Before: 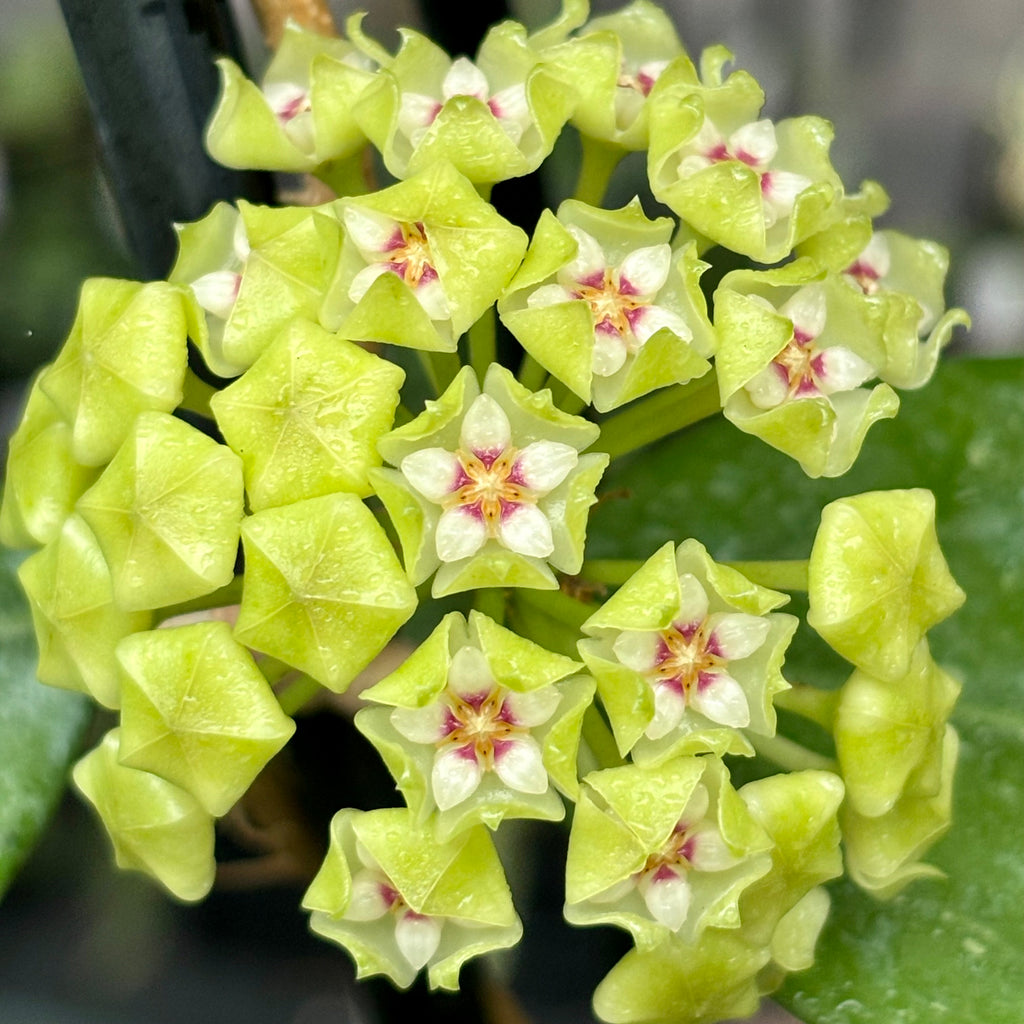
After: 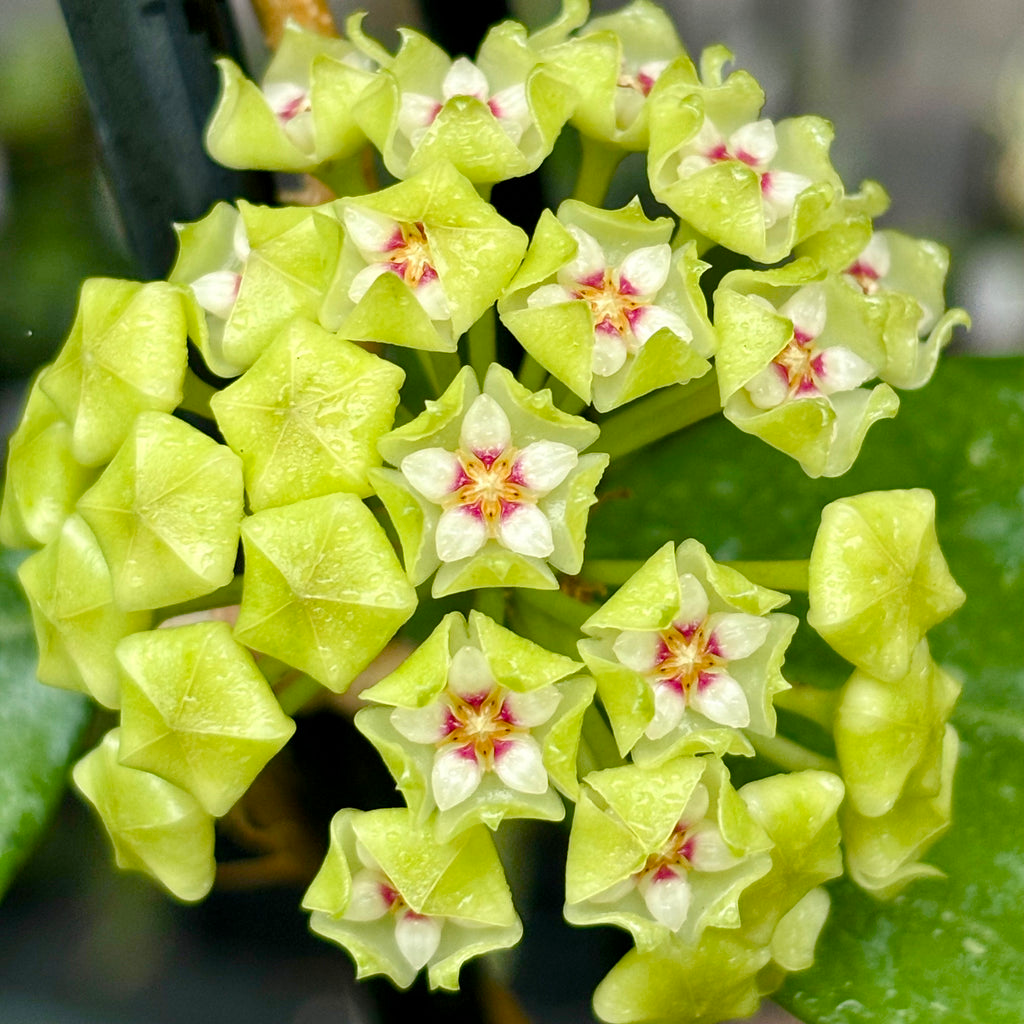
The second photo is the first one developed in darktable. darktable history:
exposure: compensate highlight preservation false
color balance rgb: perceptual saturation grading › global saturation 27.327%, perceptual saturation grading › highlights -28.657%, perceptual saturation grading › mid-tones 15.709%, perceptual saturation grading › shadows 33.231%, global vibrance 0.294%
